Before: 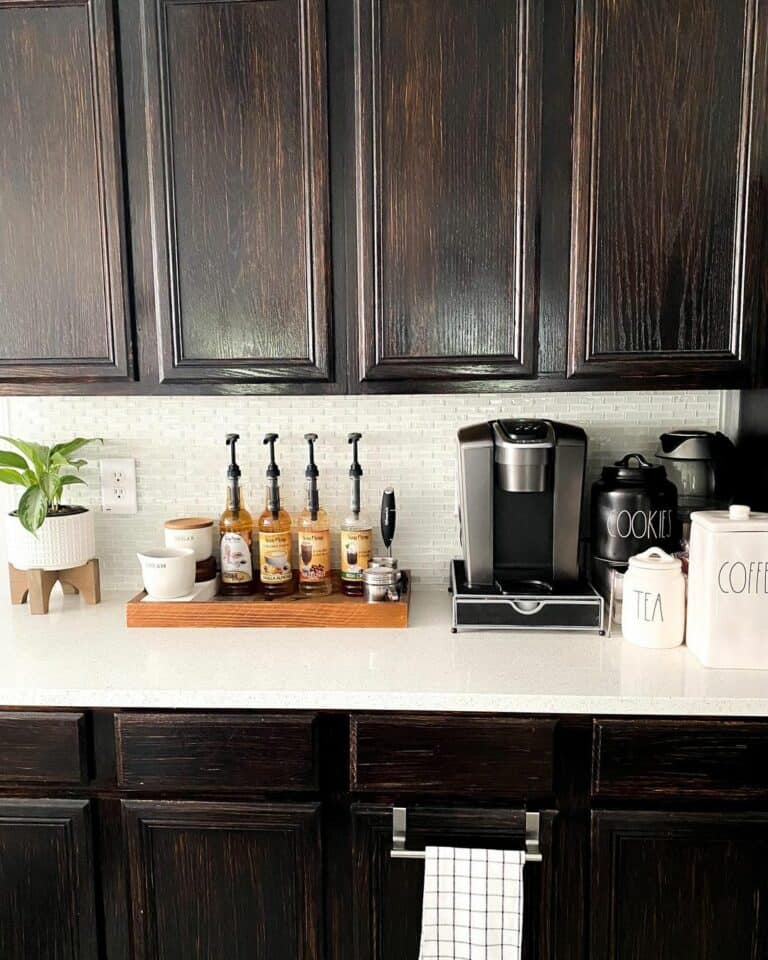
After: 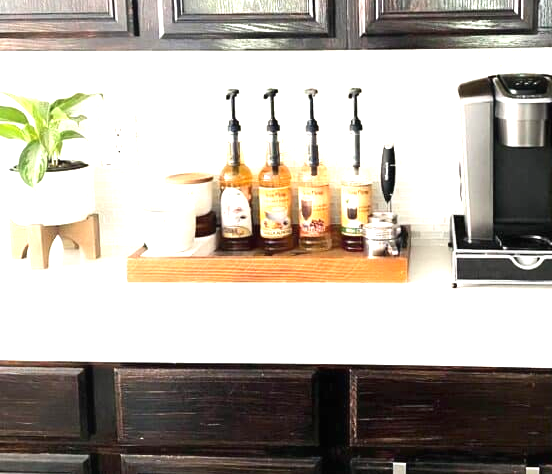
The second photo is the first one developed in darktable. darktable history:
contrast equalizer: octaves 7, y [[0.5, 0.501, 0.532, 0.538, 0.54, 0.541], [0.5 ×6], [0.5 ×6], [0 ×6], [0 ×6]], mix -0.999
exposure: black level correction 0, exposure 1.2 EV, compensate exposure bias true, compensate highlight preservation false
crop: top 35.999%, right 28.019%, bottom 14.602%
